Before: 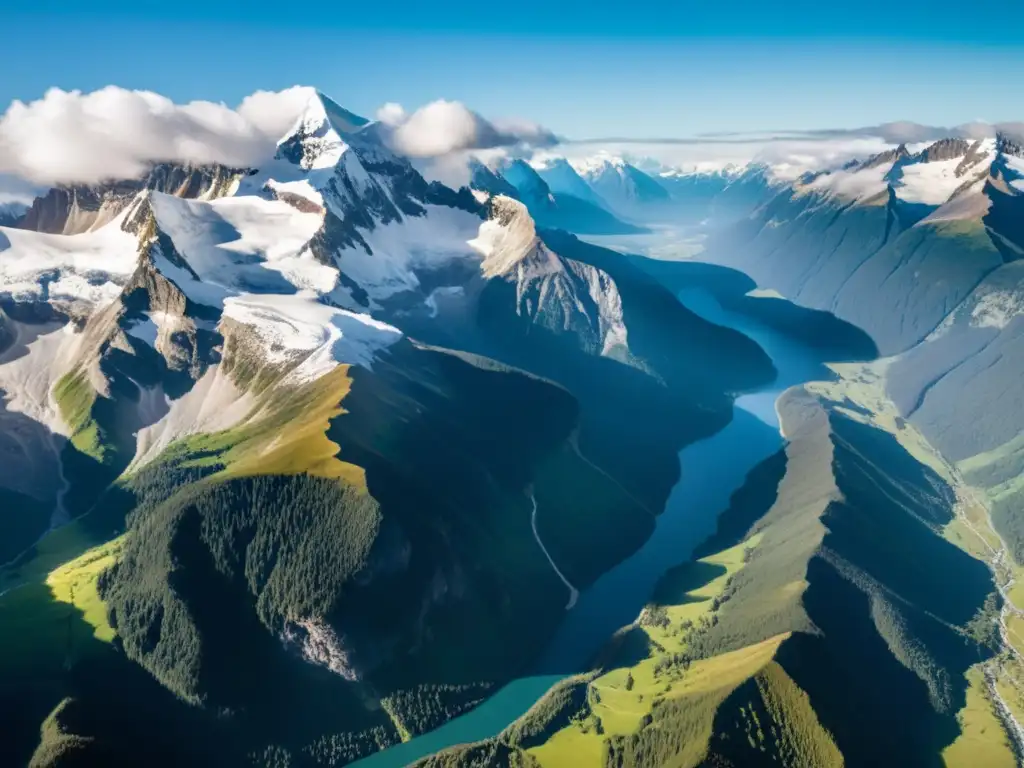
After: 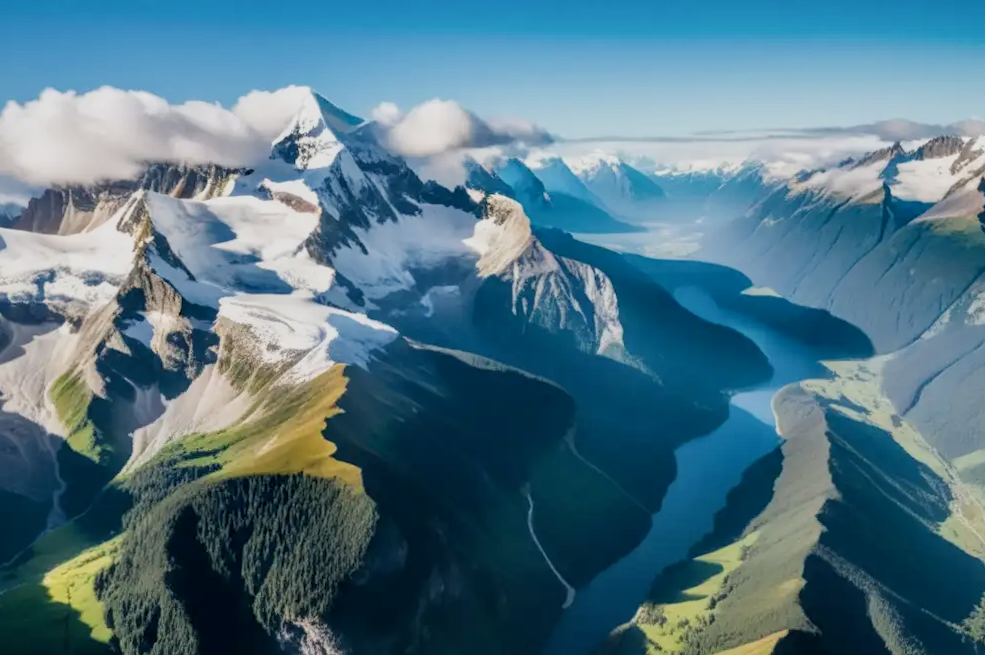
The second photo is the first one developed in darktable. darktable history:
crop and rotate: angle 0.198°, left 0.244%, right 3.029%, bottom 14.291%
local contrast: highlights 105%, shadows 99%, detail 131%, midtone range 0.2
filmic rgb: black relative exposure -8.03 EV, white relative exposure 3.85 EV, hardness 4.29, contrast in shadows safe
